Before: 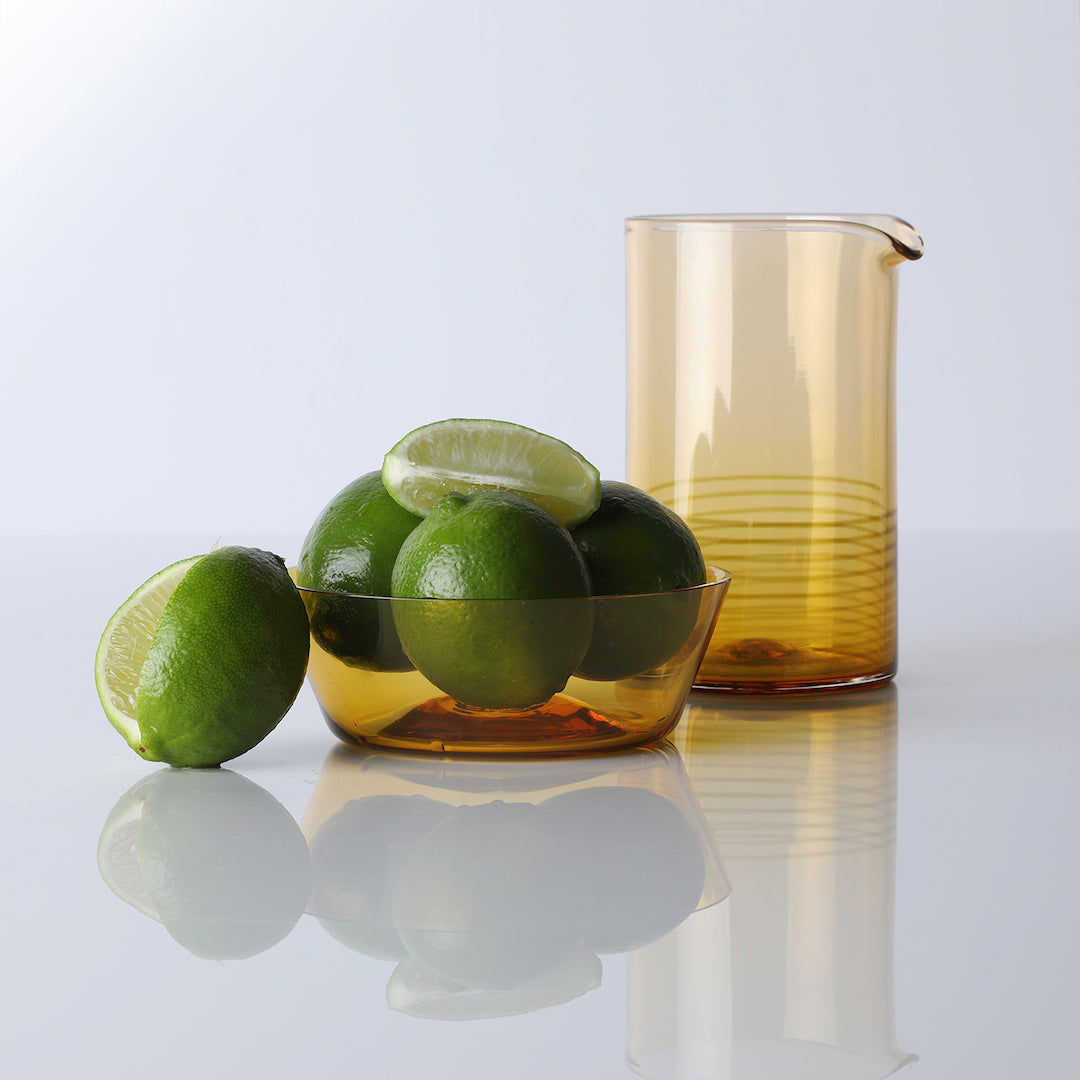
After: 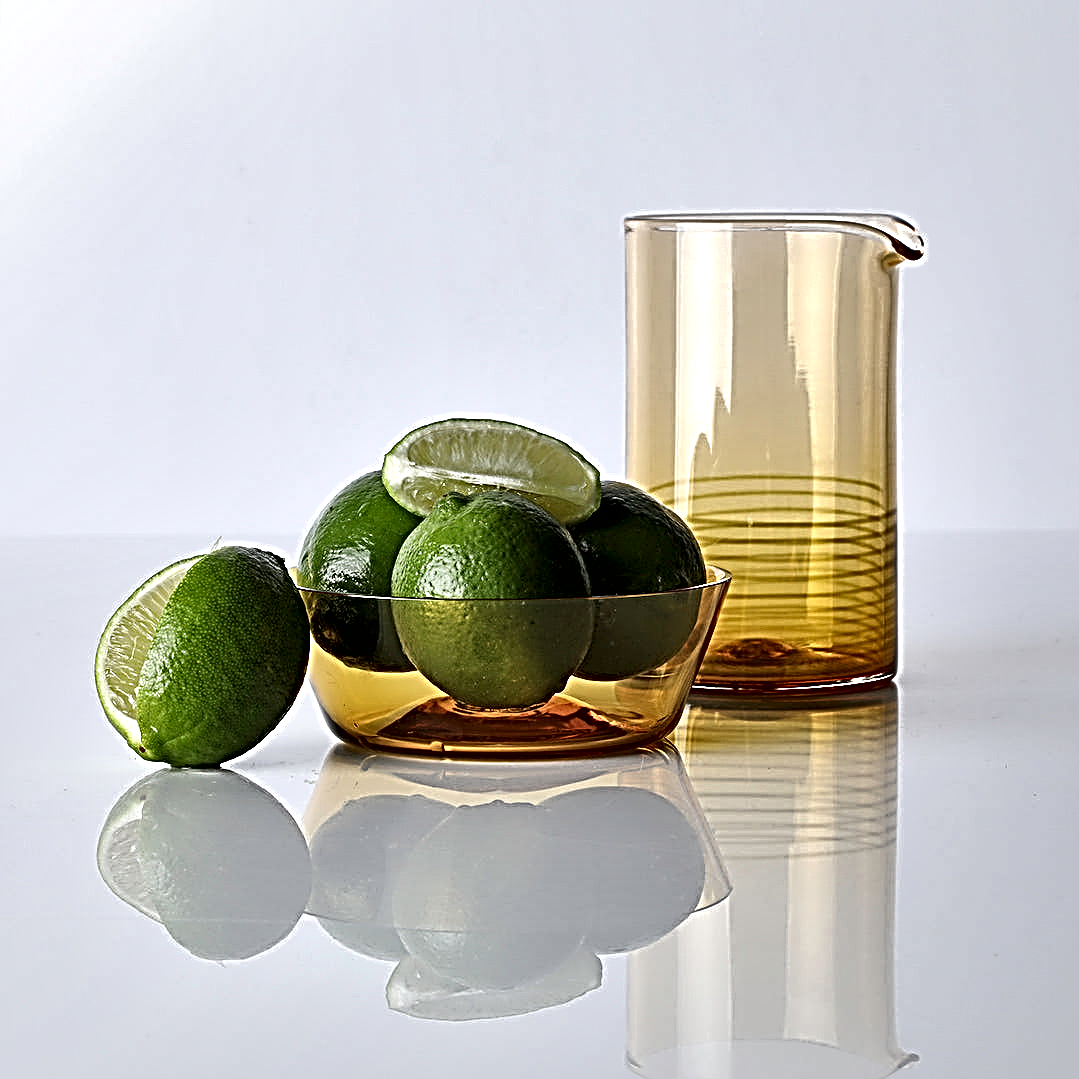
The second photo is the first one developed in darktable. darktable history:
local contrast: mode bilateral grid, contrast 44, coarseness 69, detail 214%, midtone range 0.2
sharpen: radius 4.001, amount 2
